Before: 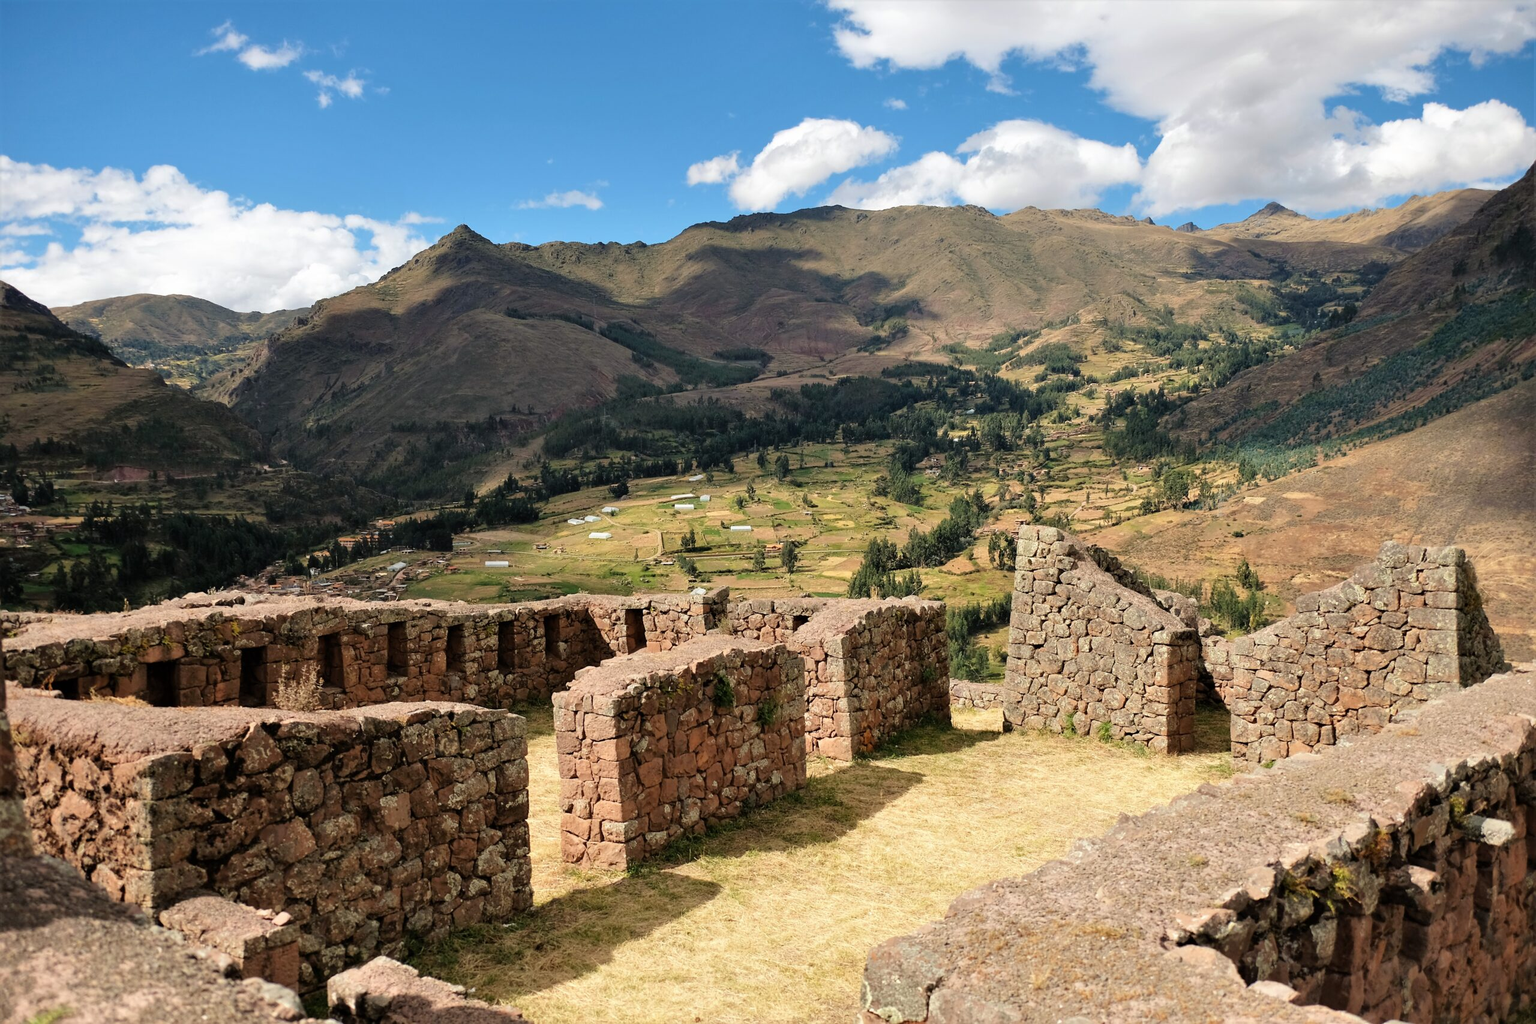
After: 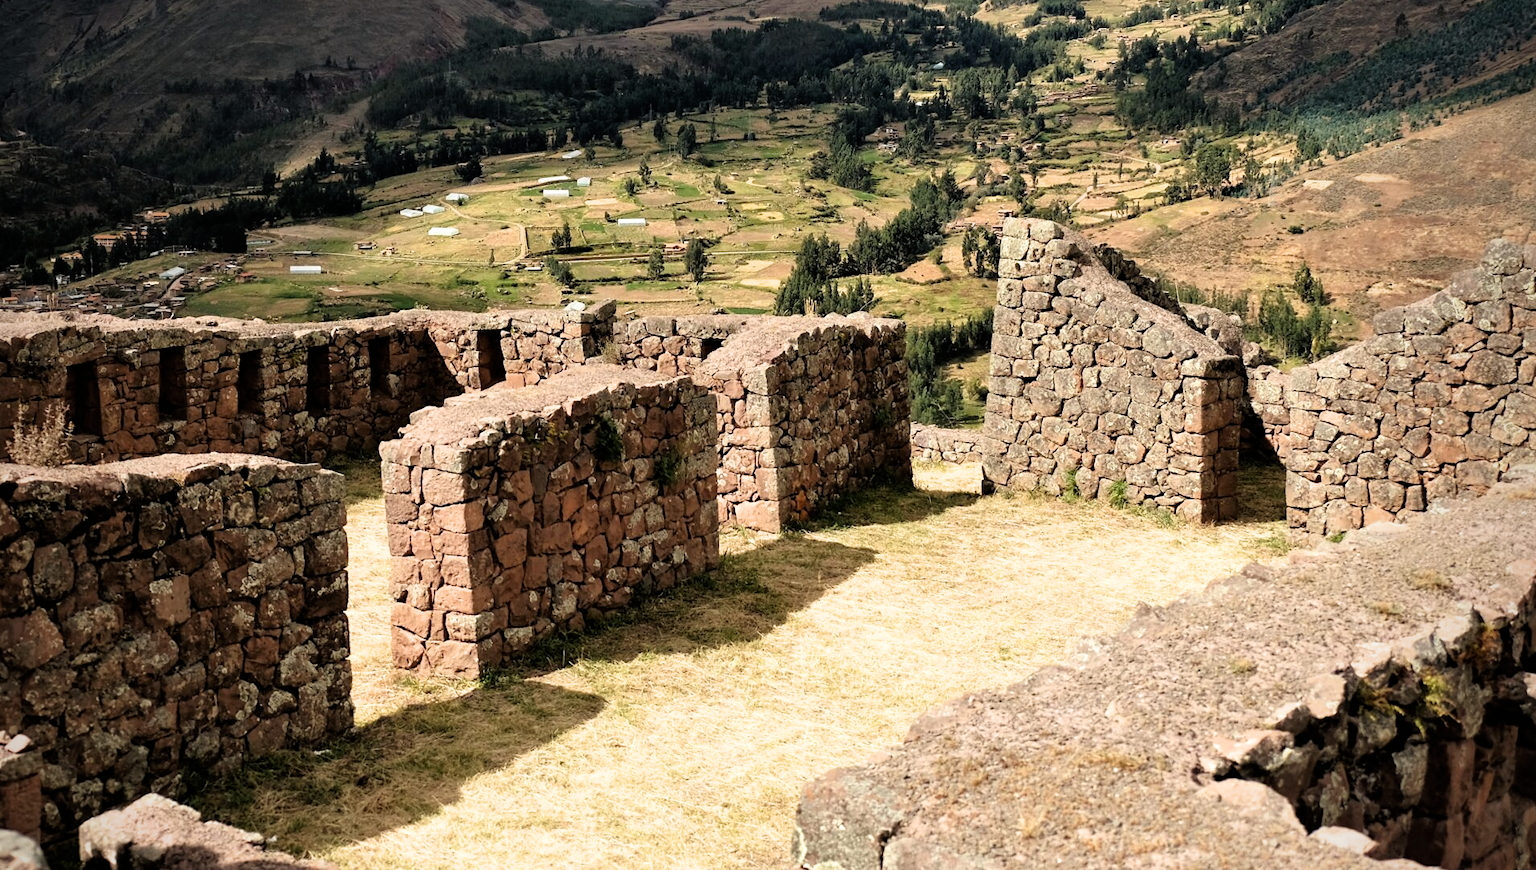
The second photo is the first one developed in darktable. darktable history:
filmic rgb: black relative exposure -8.01 EV, white relative exposure 2.36 EV, hardness 6.58
vignetting: fall-off start 73.98%, saturation -0.016
crop and rotate: left 17.495%, top 35.386%, right 7.646%, bottom 0.956%
